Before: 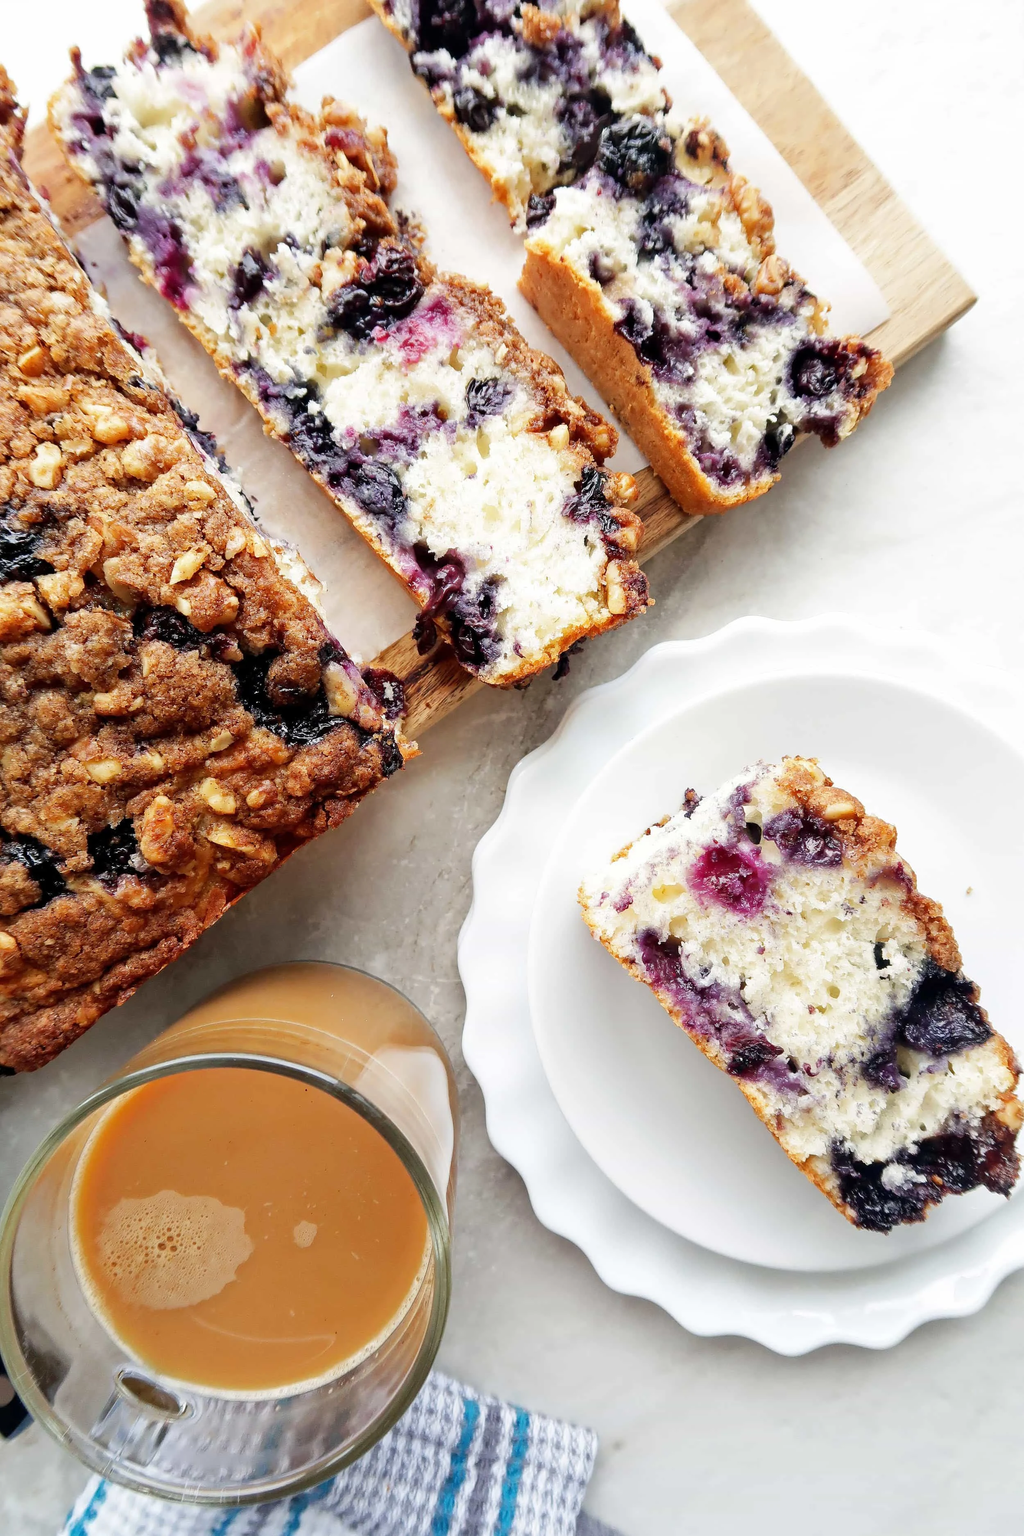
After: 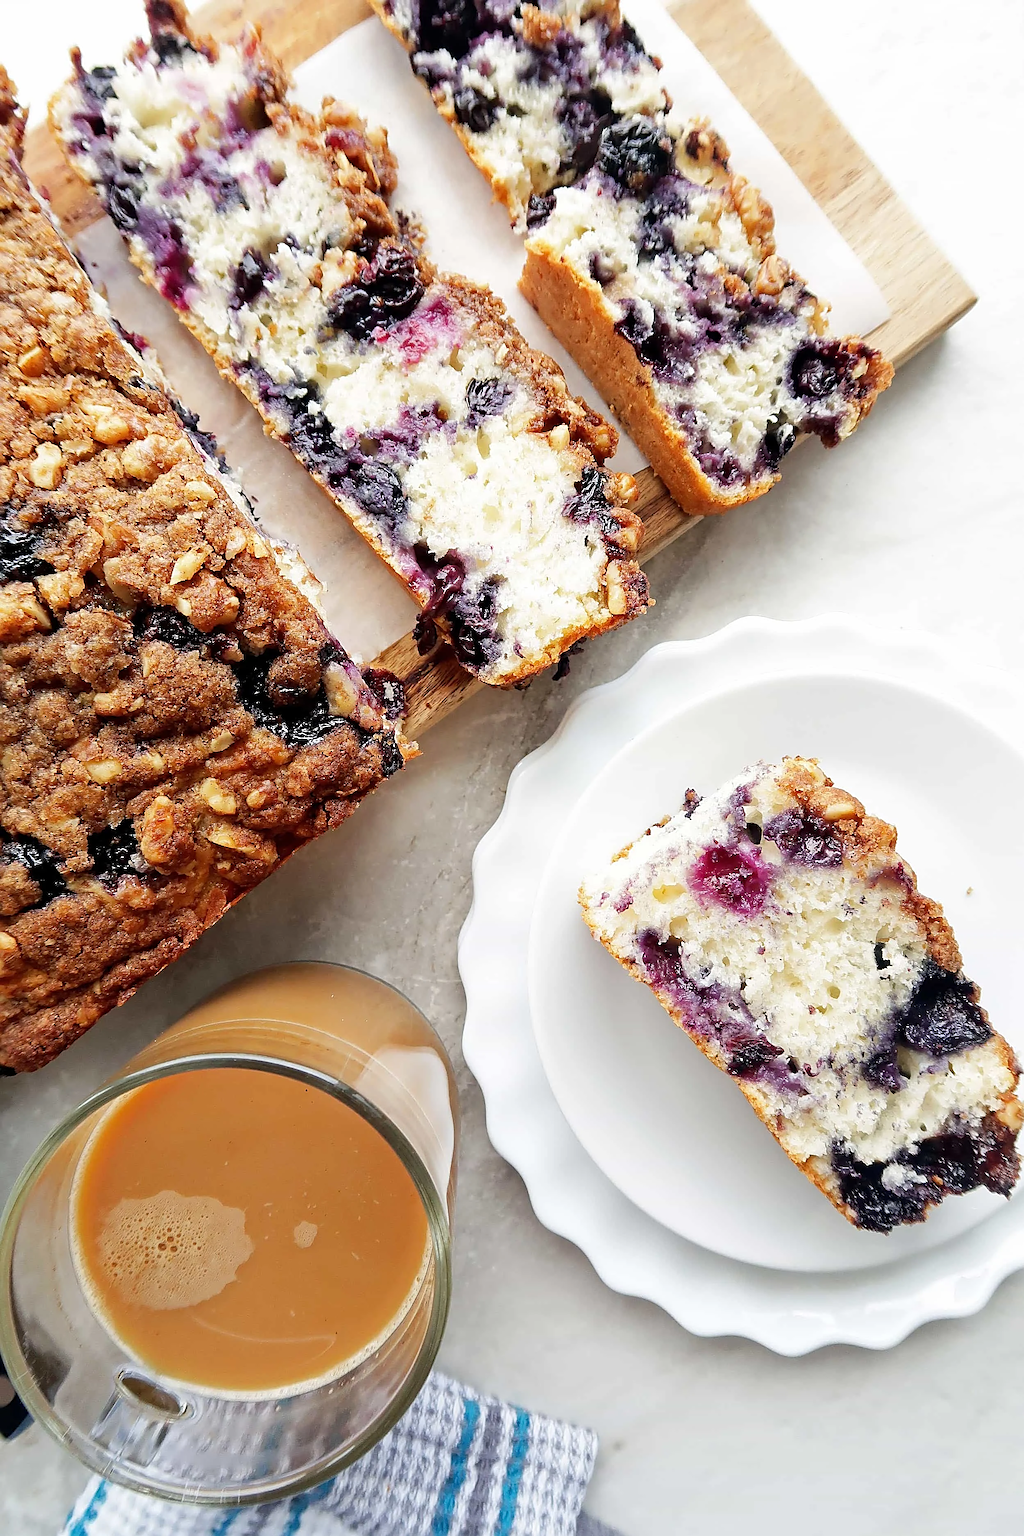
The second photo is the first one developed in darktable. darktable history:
sharpen: radius 2.676, amount 0.669
